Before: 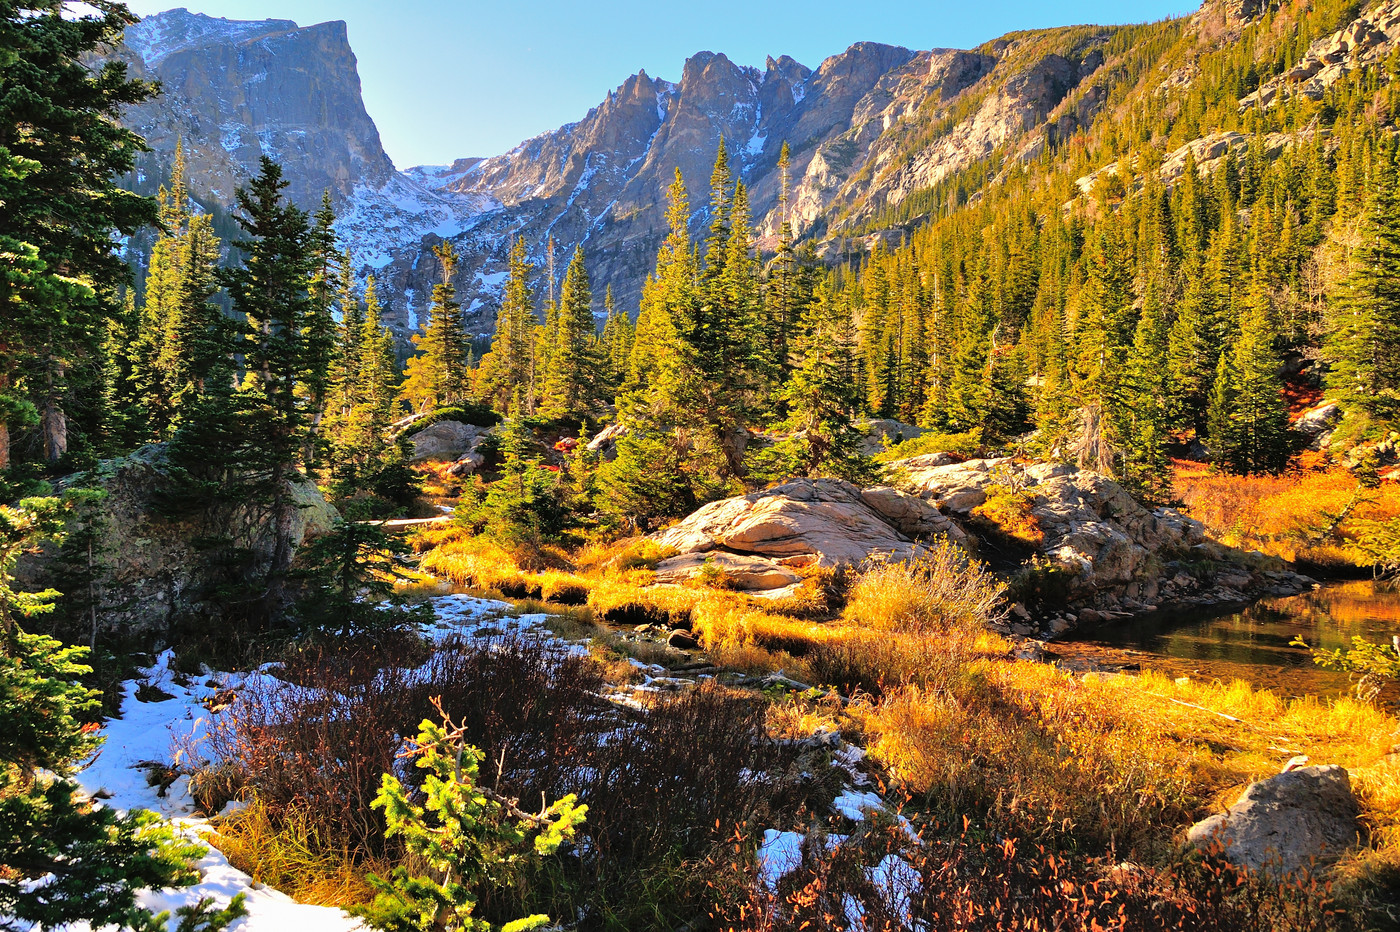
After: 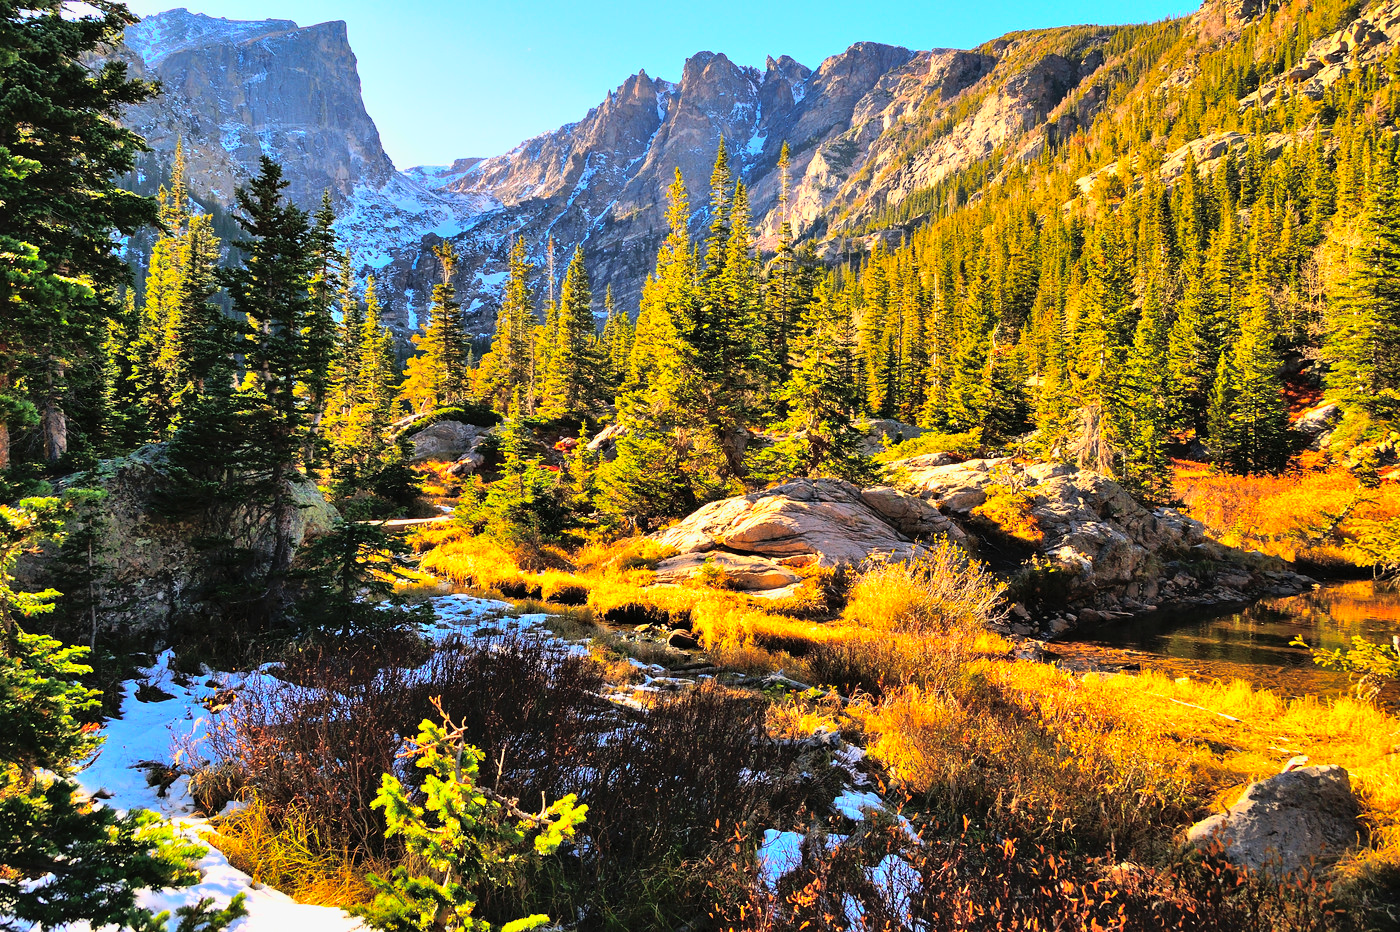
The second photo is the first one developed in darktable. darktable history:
shadows and highlights: on, module defaults
tone curve: curves: ch0 [(0, 0) (0.187, 0.12) (0.384, 0.363) (0.577, 0.681) (0.735, 0.881) (0.864, 0.959) (1, 0.987)]; ch1 [(0, 0) (0.402, 0.36) (0.476, 0.466) (0.501, 0.501) (0.518, 0.514) (0.564, 0.614) (0.614, 0.664) (0.741, 0.829) (1, 1)]; ch2 [(0, 0) (0.429, 0.387) (0.483, 0.481) (0.503, 0.501) (0.522, 0.531) (0.564, 0.605) (0.615, 0.697) (0.702, 0.774) (1, 0.895)], color space Lab, linked channels, preserve colors none
